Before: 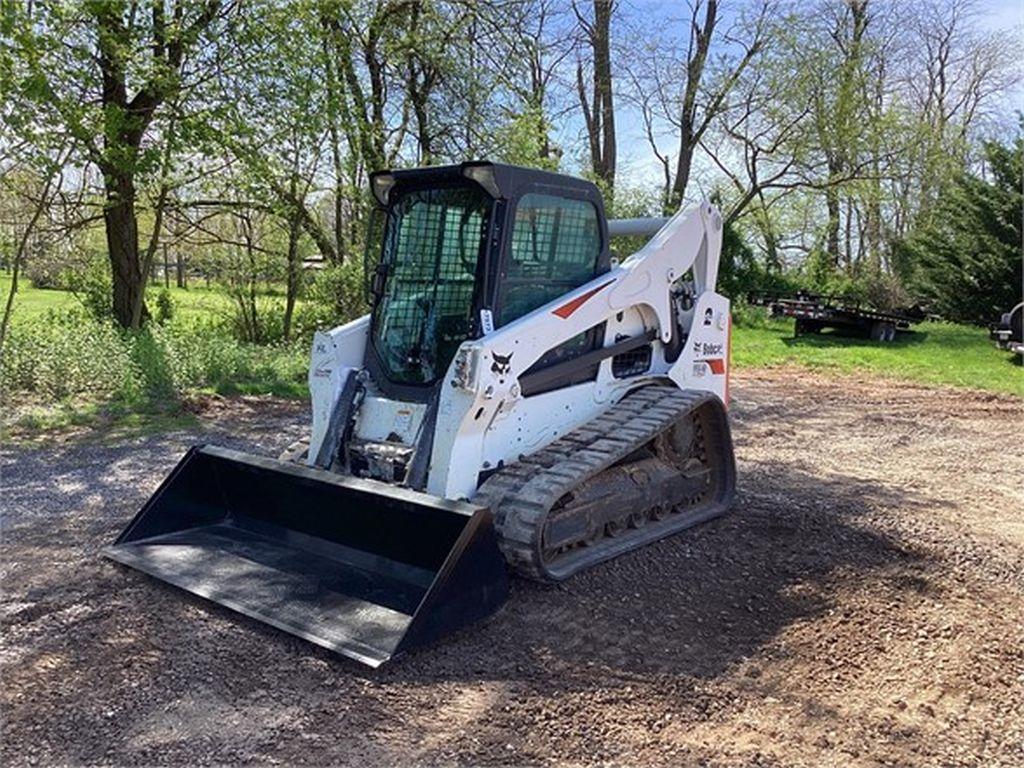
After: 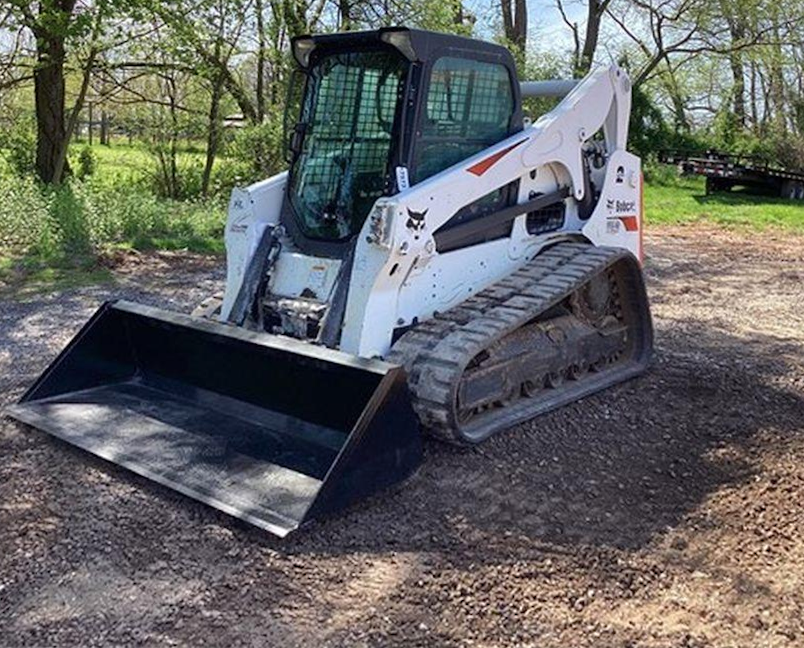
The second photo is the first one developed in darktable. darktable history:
rotate and perspective: rotation 0.215°, lens shift (vertical) -0.139, crop left 0.069, crop right 0.939, crop top 0.002, crop bottom 0.996
crop and rotate: left 4.842%, top 15.51%, right 10.668%
shadows and highlights: shadows 60, soften with gaussian
